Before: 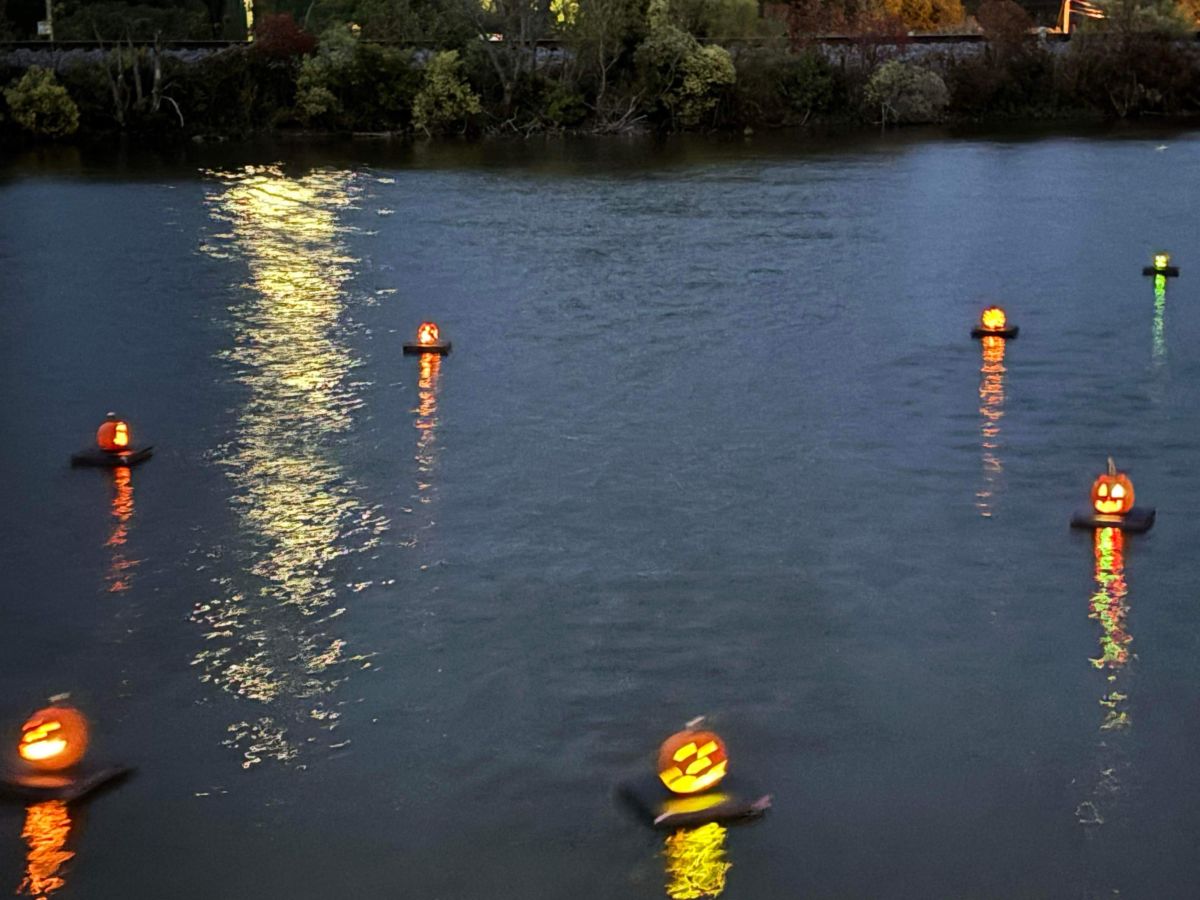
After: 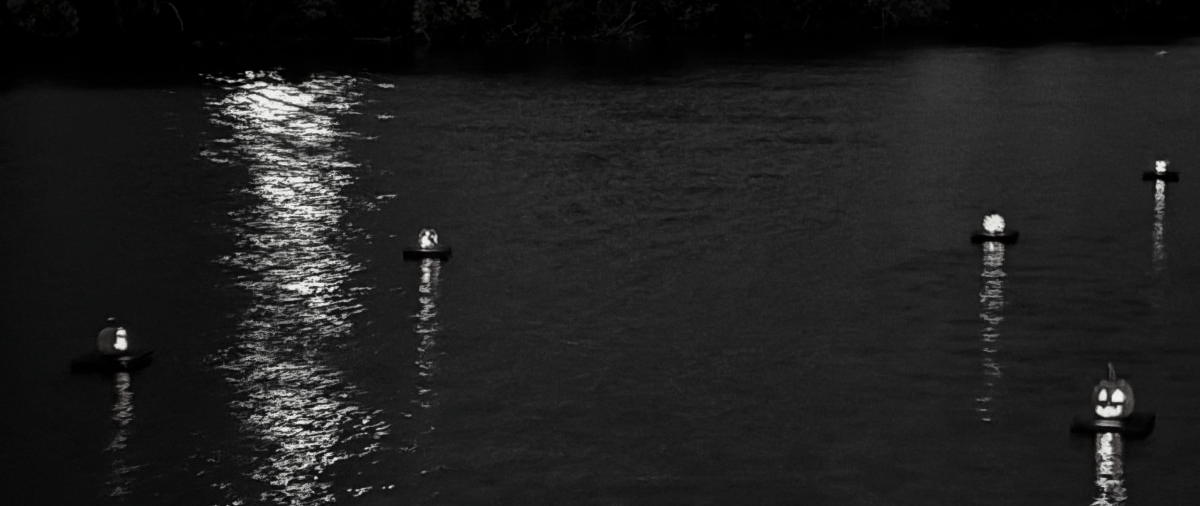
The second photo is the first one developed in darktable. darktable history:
contrast brightness saturation: contrast -0.035, brightness -0.609, saturation -0.981
crop and rotate: top 10.582%, bottom 33.096%
